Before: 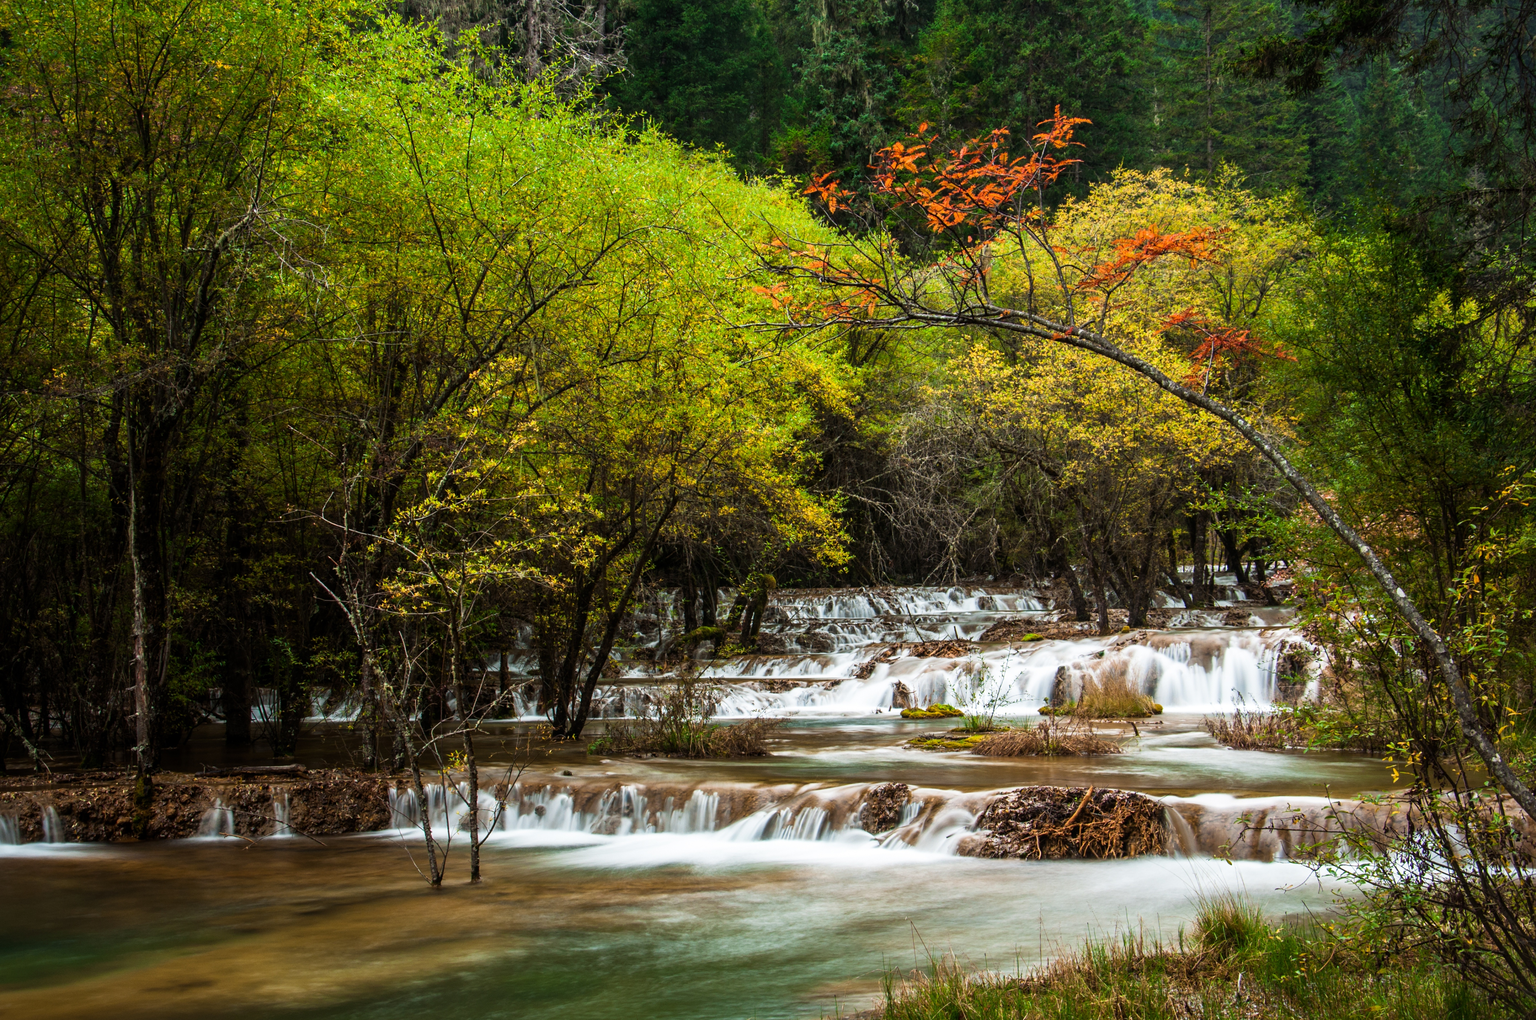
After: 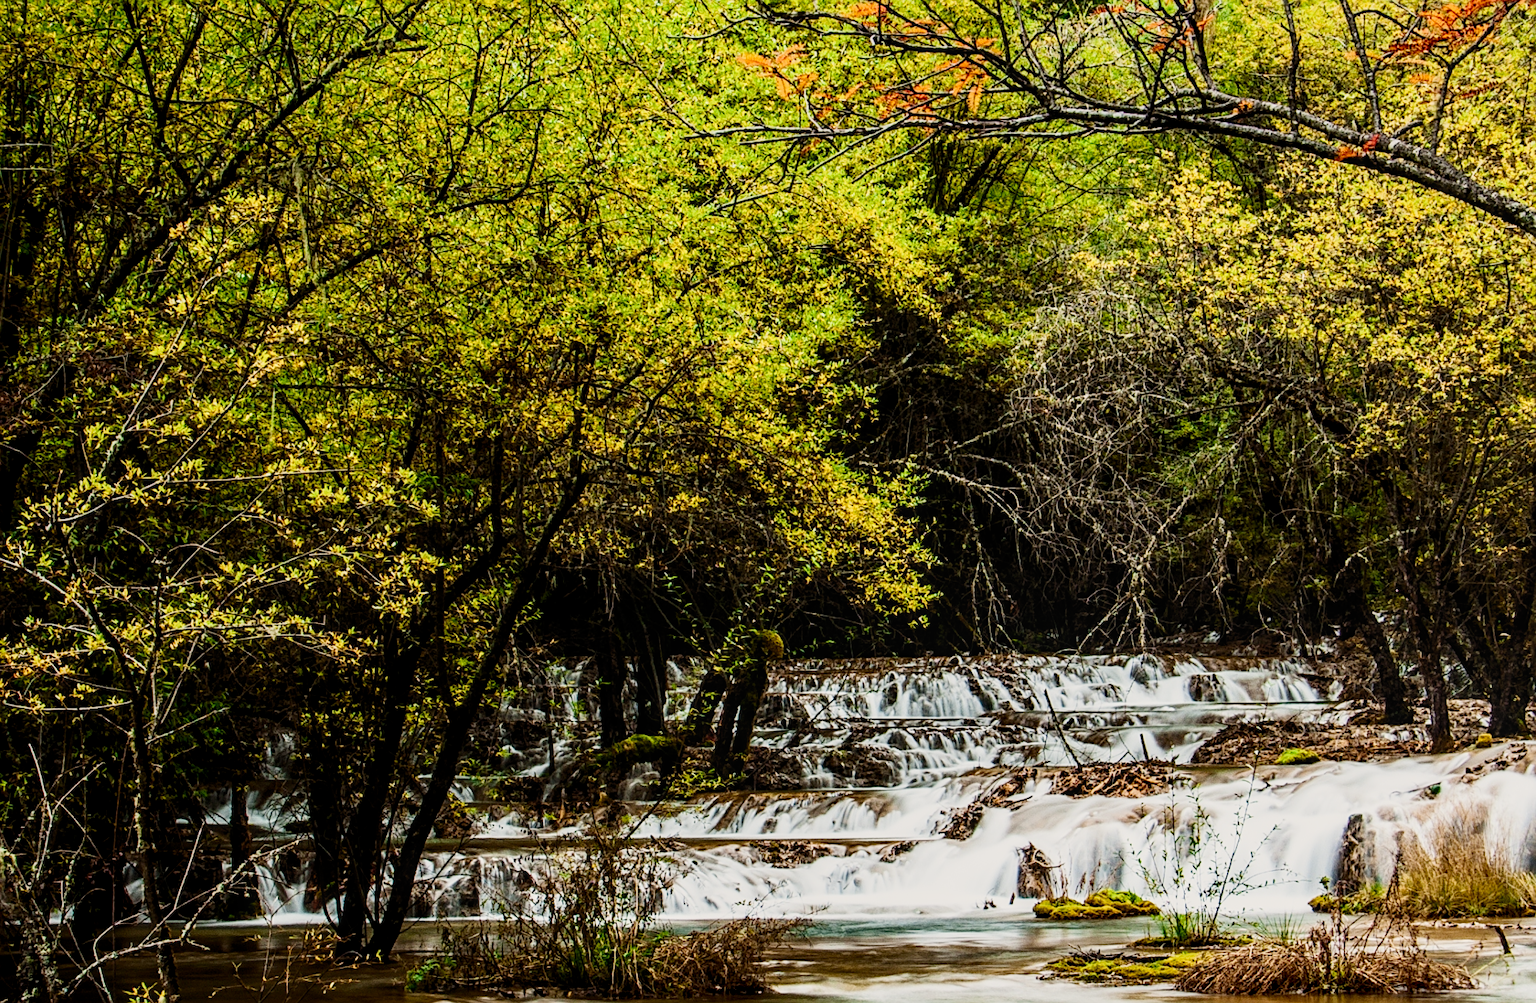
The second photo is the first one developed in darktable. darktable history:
filmic rgb: black relative exposure -9.18 EV, white relative exposure 6.74 EV, hardness 3.1, contrast 1.052, add noise in highlights 0, preserve chrominance no, color science v3 (2019), use custom middle-gray values true, contrast in highlights soft
local contrast: on, module defaults
contrast brightness saturation: contrast 0.24, brightness 0.087
sharpen: on, module defaults
tone equalizer: -7 EV 0.119 EV, edges refinement/feathering 500, mask exposure compensation -1.57 EV, preserve details no
crop: left 25.074%, top 25.483%, right 24.993%, bottom 25.389%
color correction: highlights a* 0.593, highlights b* 2.8, saturation 1.08
